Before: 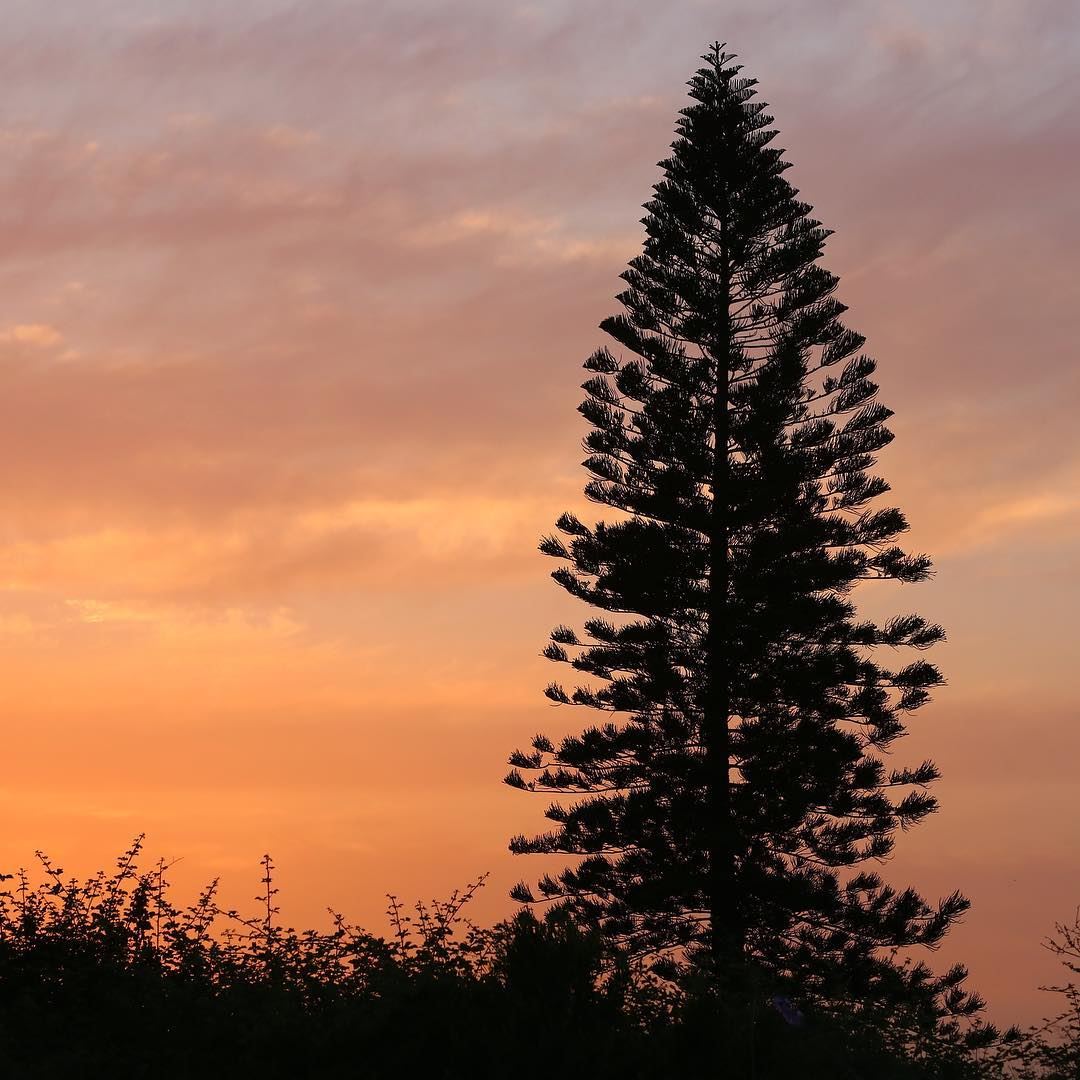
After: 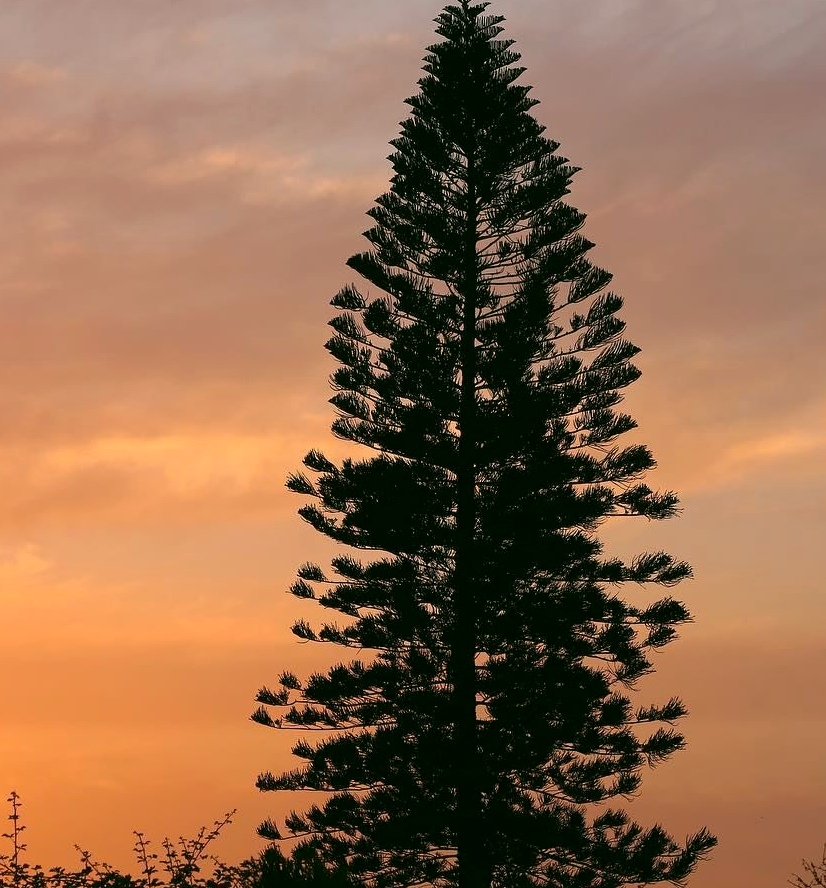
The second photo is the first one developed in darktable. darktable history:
color correction: highlights a* 4.31, highlights b* 4.99, shadows a* -8, shadows b* 5.01
crop: left 23.507%, top 5.858%, bottom 11.855%
